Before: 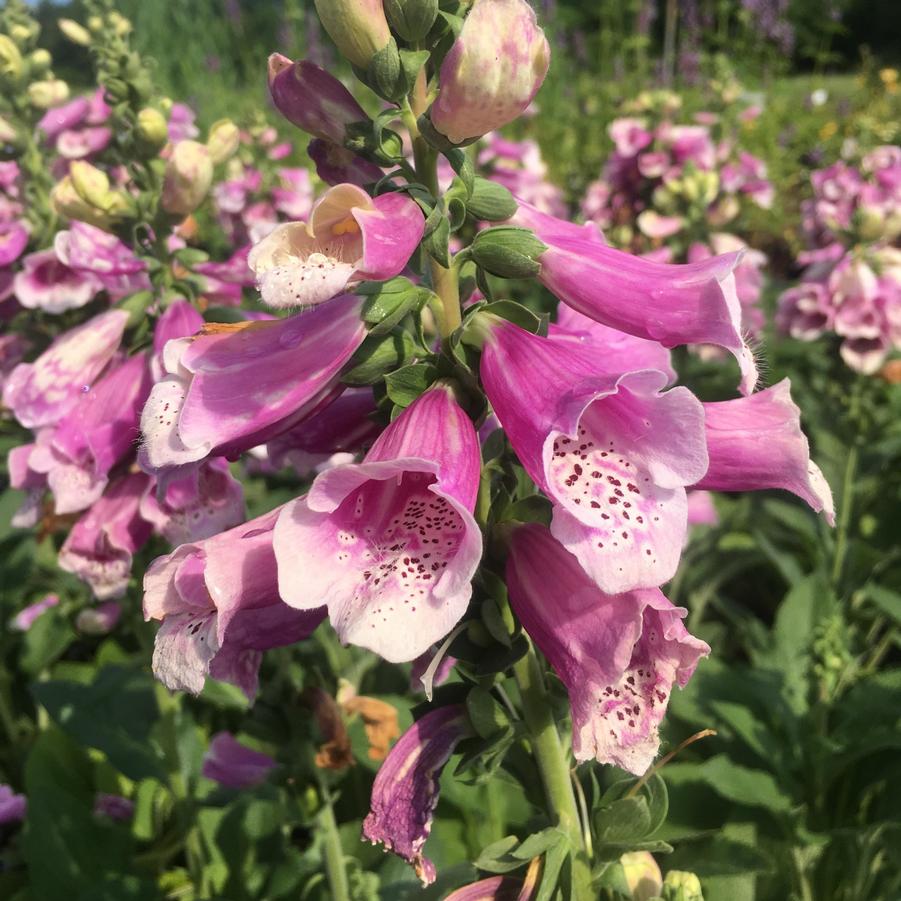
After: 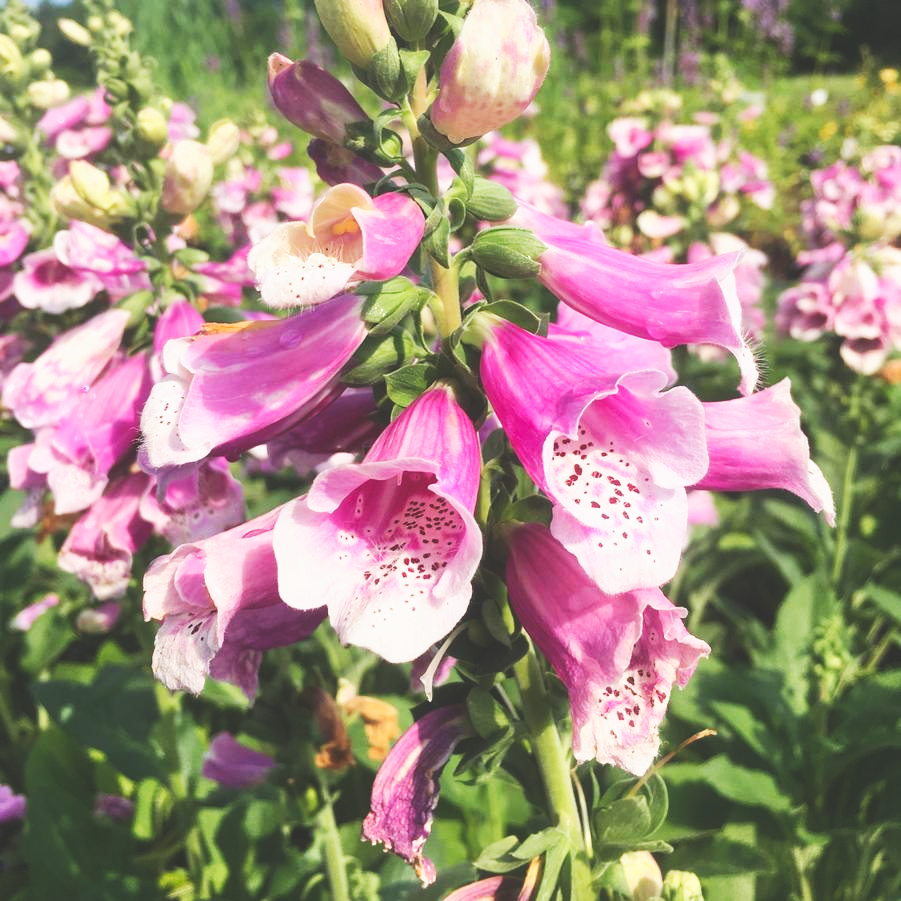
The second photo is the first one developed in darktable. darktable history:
base curve: curves: ch0 [(0, 0) (0.007, 0.004) (0.027, 0.03) (0.046, 0.07) (0.207, 0.54) (0.442, 0.872) (0.673, 0.972) (1, 1)], preserve colors none
exposure: black level correction -0.036, exposure -0.496 EV, compensate highlight preservation false
color correction: highlights b* -0.01, saturation 1.08
